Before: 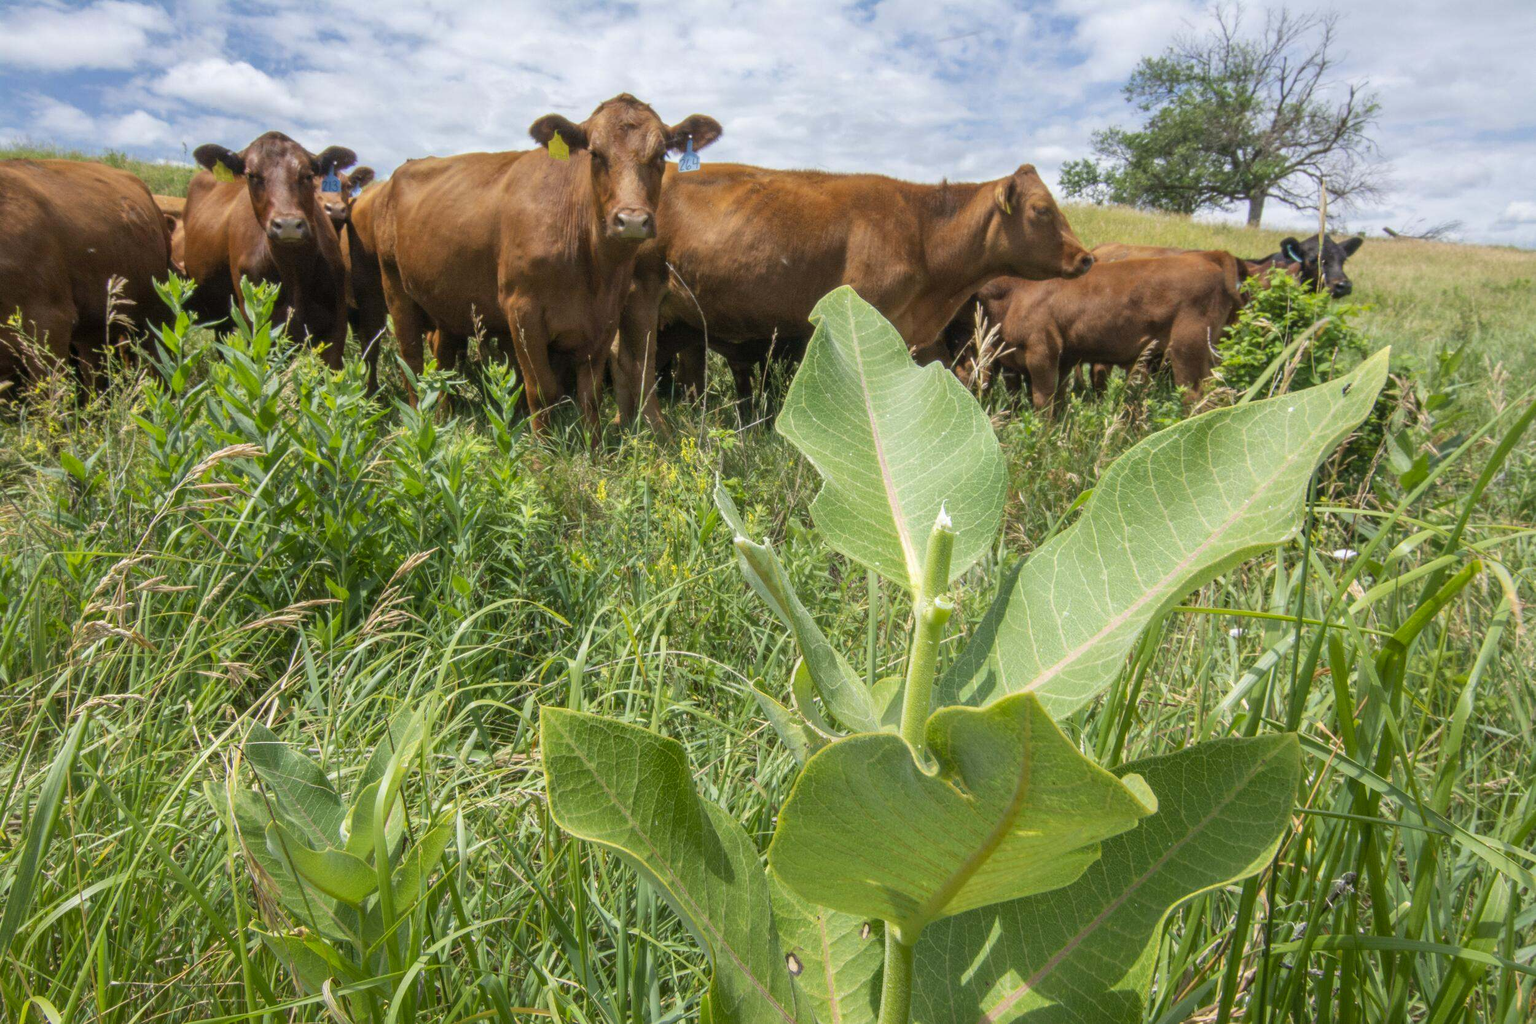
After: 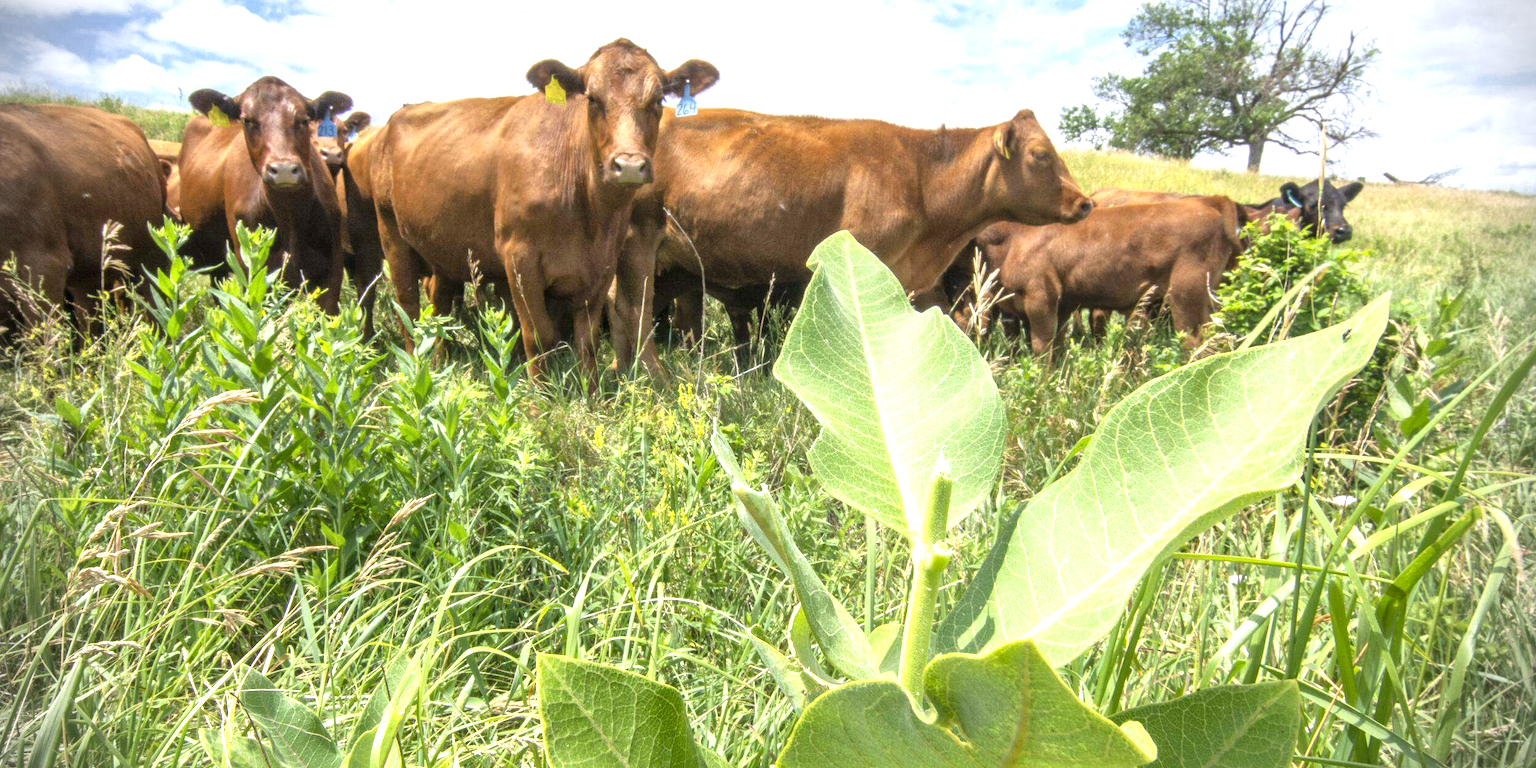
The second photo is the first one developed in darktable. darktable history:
crop: left 0.387%, top 5.469%, bottom 19.809%
local contrast: mode bilateral grid, contrast 20, coarseness 50, detail 120%, midtone range 0.2
exposure: exposure 1 EV, compensate highlight preservation false
tone equalizer: -8 EV -1.84 EV, -7 EV -1.16 EV, -6 EV -1.62 EV, smoothing diameter 25%, edges refinement/feathering 10, preserve details guided filter
white balance: emerald 1
vignetting: fall-off start 88.03%, fall-off radius 24.9%
